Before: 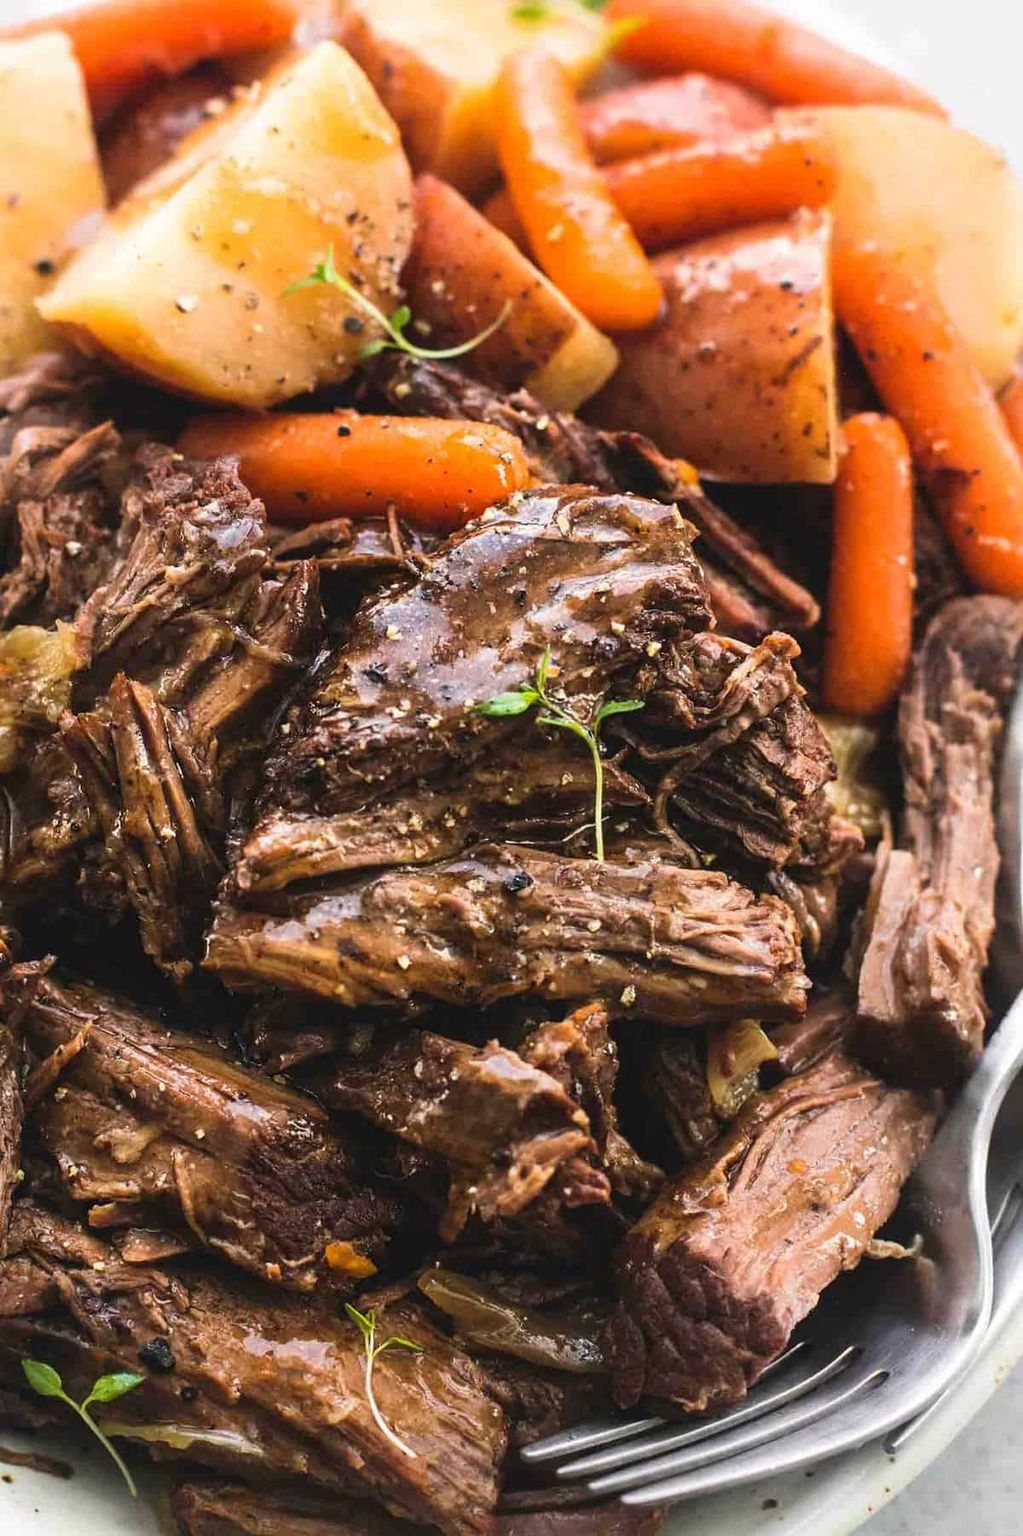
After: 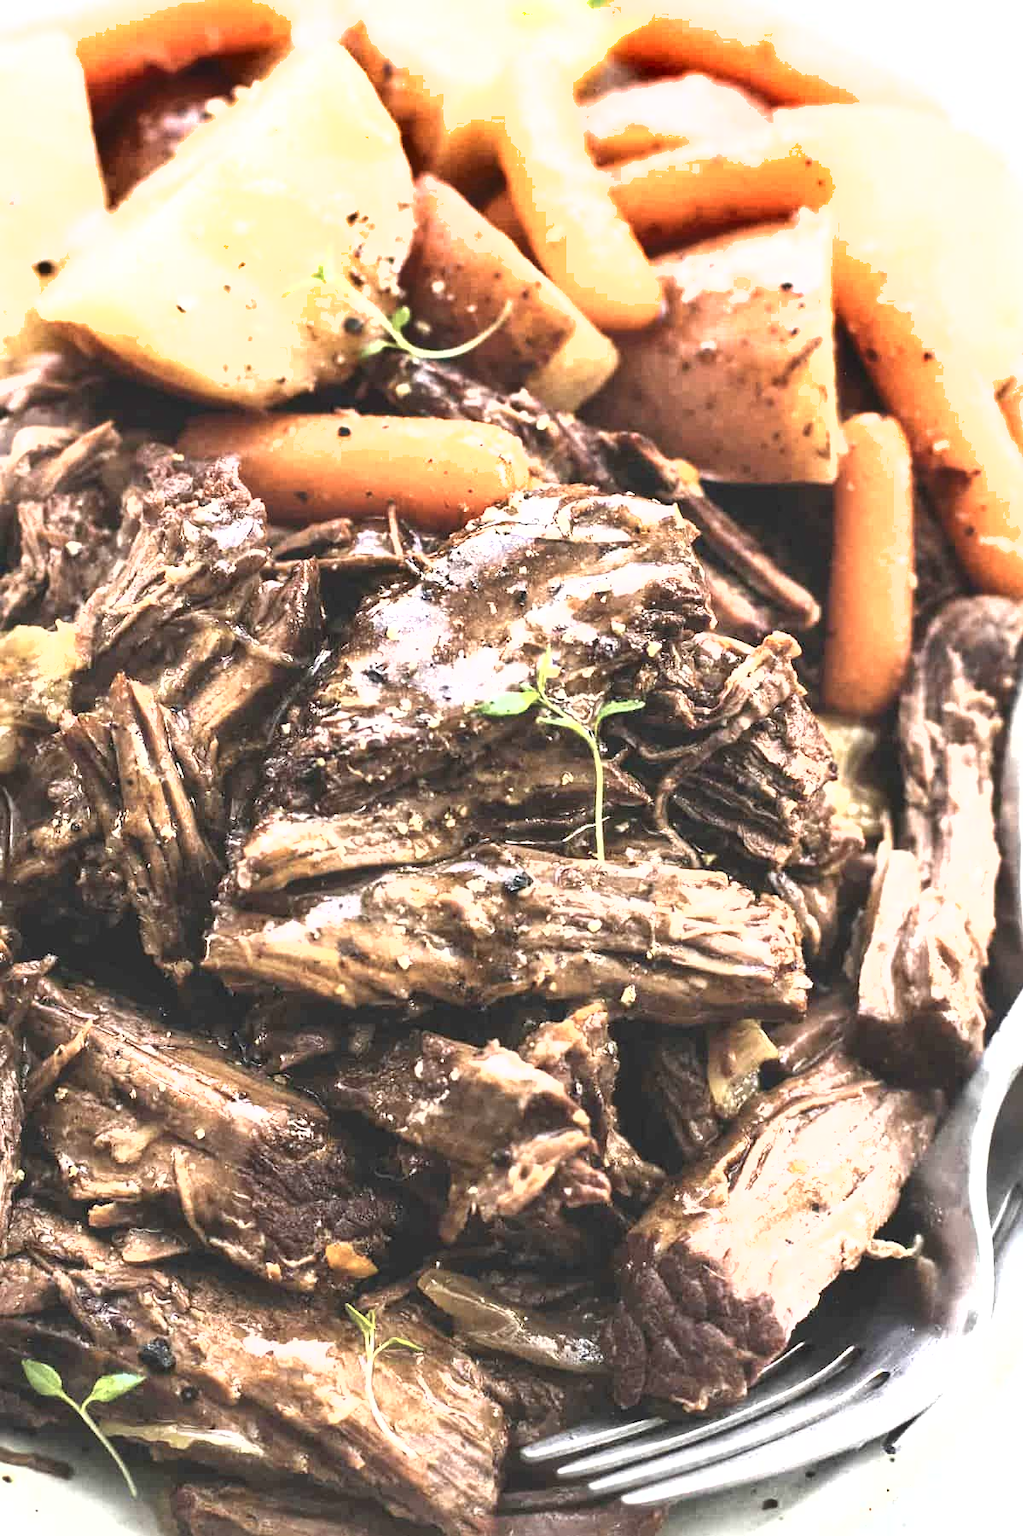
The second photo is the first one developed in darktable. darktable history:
contrast brightness saturation: contrast -0.059, saturation -0.407
shadows and highlights: shadows 52.58, soften with gaussian
exposure: black level correction 0, exposure 1.581 EV, compensate highlight preservation false
